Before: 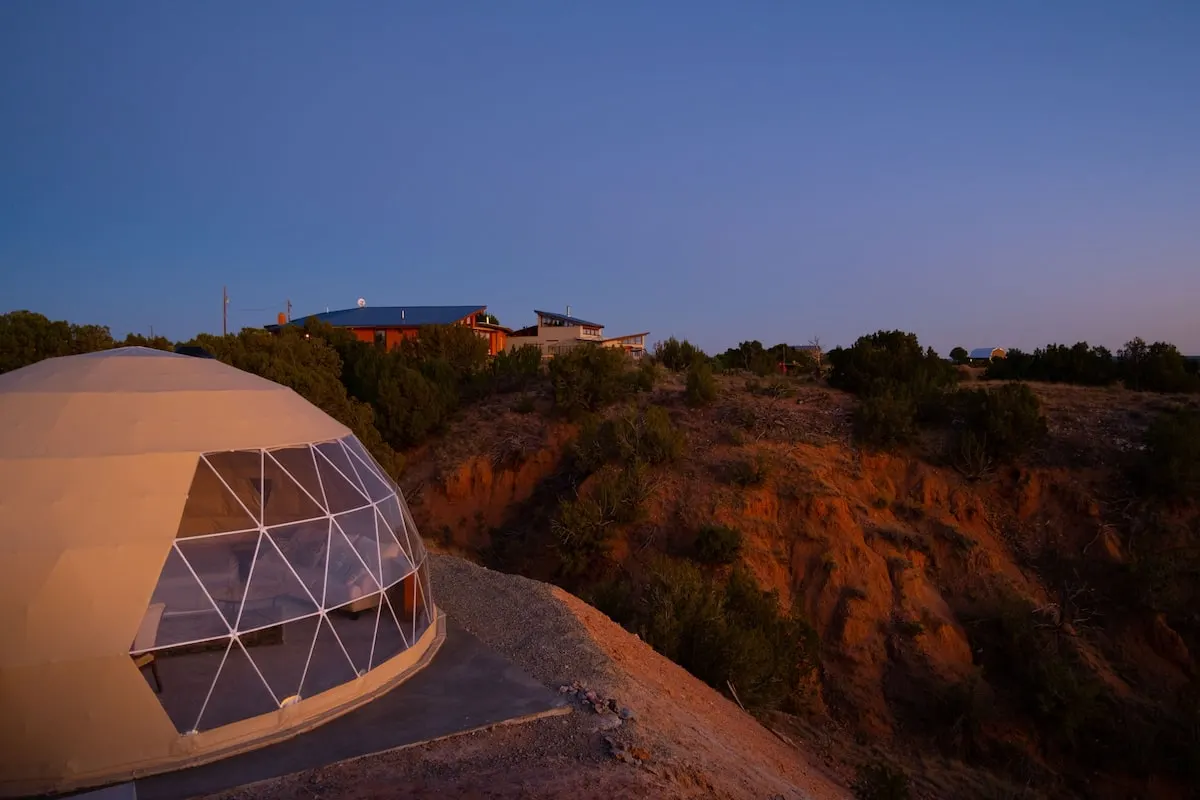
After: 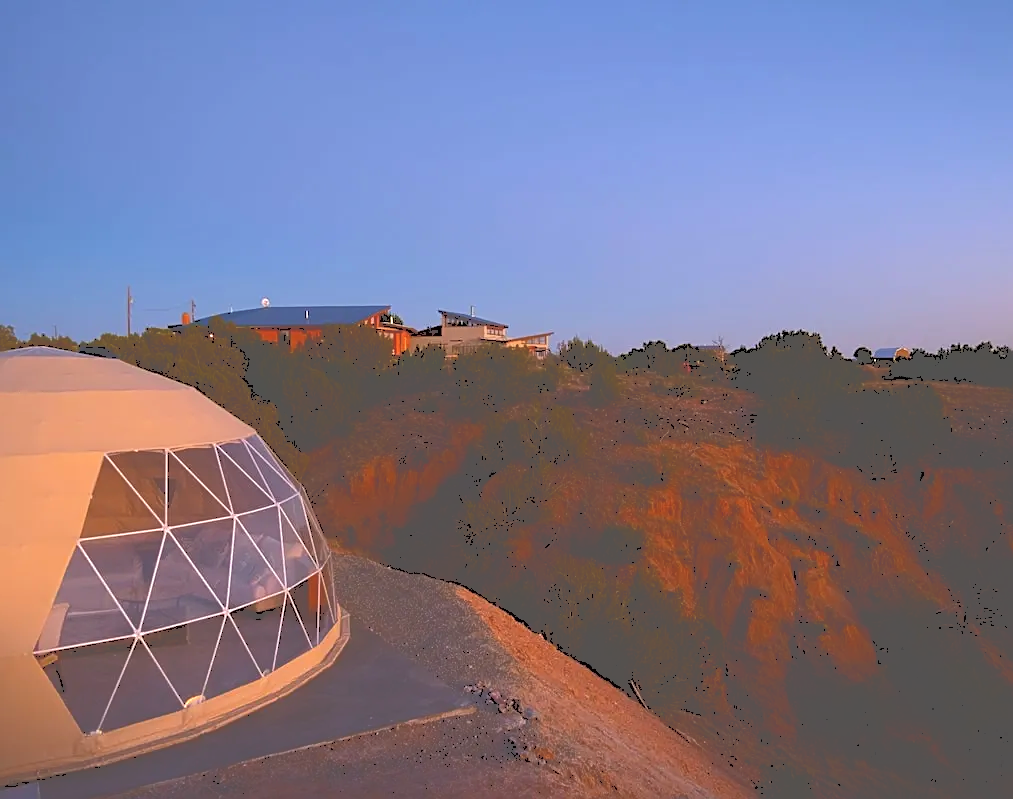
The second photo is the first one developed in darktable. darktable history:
sharpen: on, module defaults
tone equalizer: -8 EV -0.748 EV, -7 EV -0.703 EV, -6 EV -0.561 EV, -5 EV -0.423 EV, -3 EV 0.398 EV, -2 EV 0.6 EV, -1 EV 0.693 EV, +0 EV 0.771 EV
tone curve: curves: ch0 [(0, 0) (0.003, 0.346) (0.011, 0.346) (0.025, 0.346) (0.044, 0.35) (0.069, 0.354) (0.1, 0.361) (0.136, 0.368) (0.177, 0.381) (0.224, 0.395) (0.277, 0.421) (0.335, 0.458) (0.399, 0.502) (0.468, 0.556) (0.543, 0.617) (0.623, 0.685) (0.709, 0.748) (0.801, 0.814) (0.898, 0.865) (1, 1)], color space Lab, independent channels, preserve colors none
crop: left 8.032%, right 7.469%
